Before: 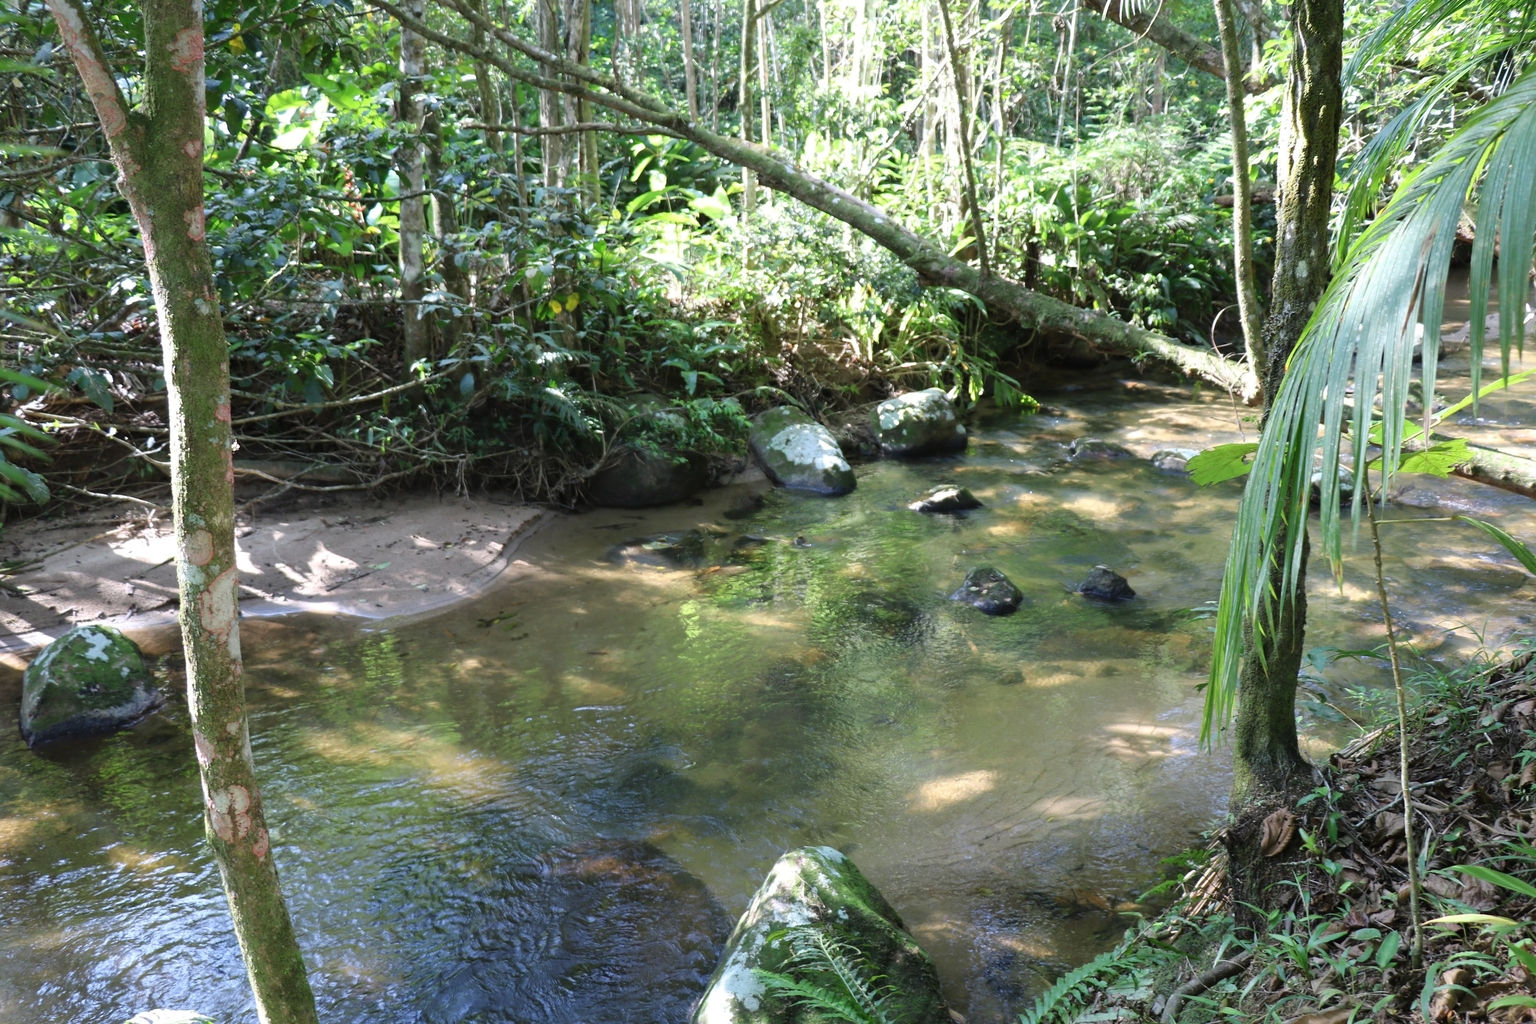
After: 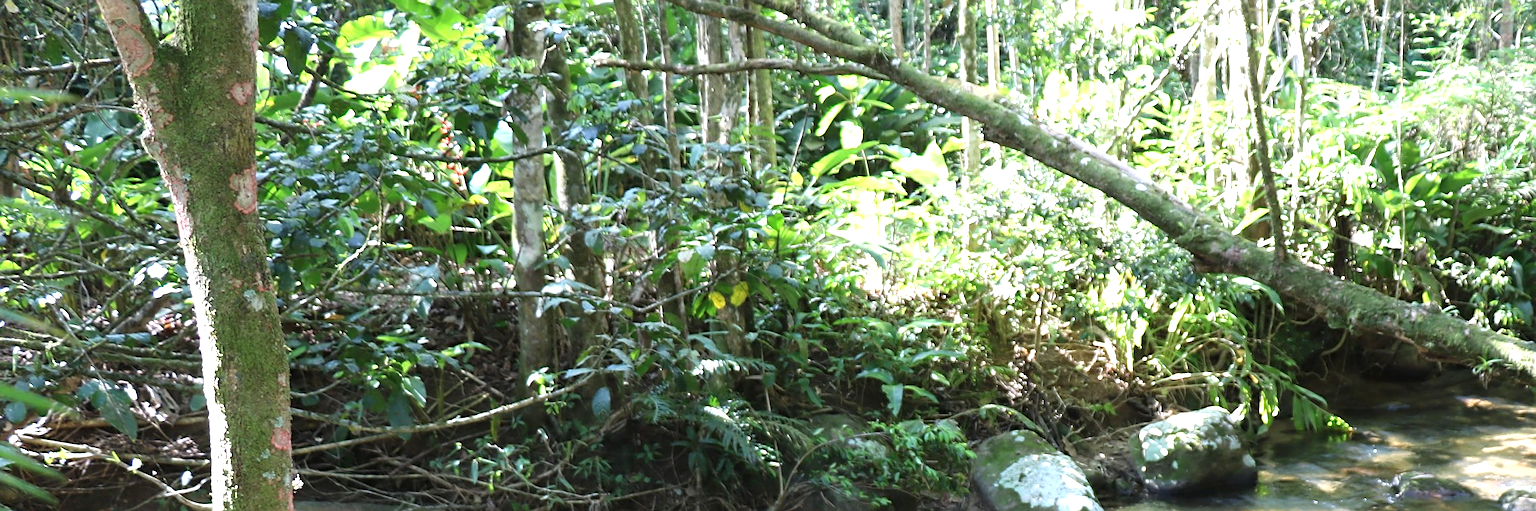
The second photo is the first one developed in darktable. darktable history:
exposure: exposure 0.564 EV, compensate highlight preservation false
sharpen: on, module defaults
tone equalizer: on, module defaults
crop: left 0.579%, top 7.627%, right 23.167%, bottom 54.275%
